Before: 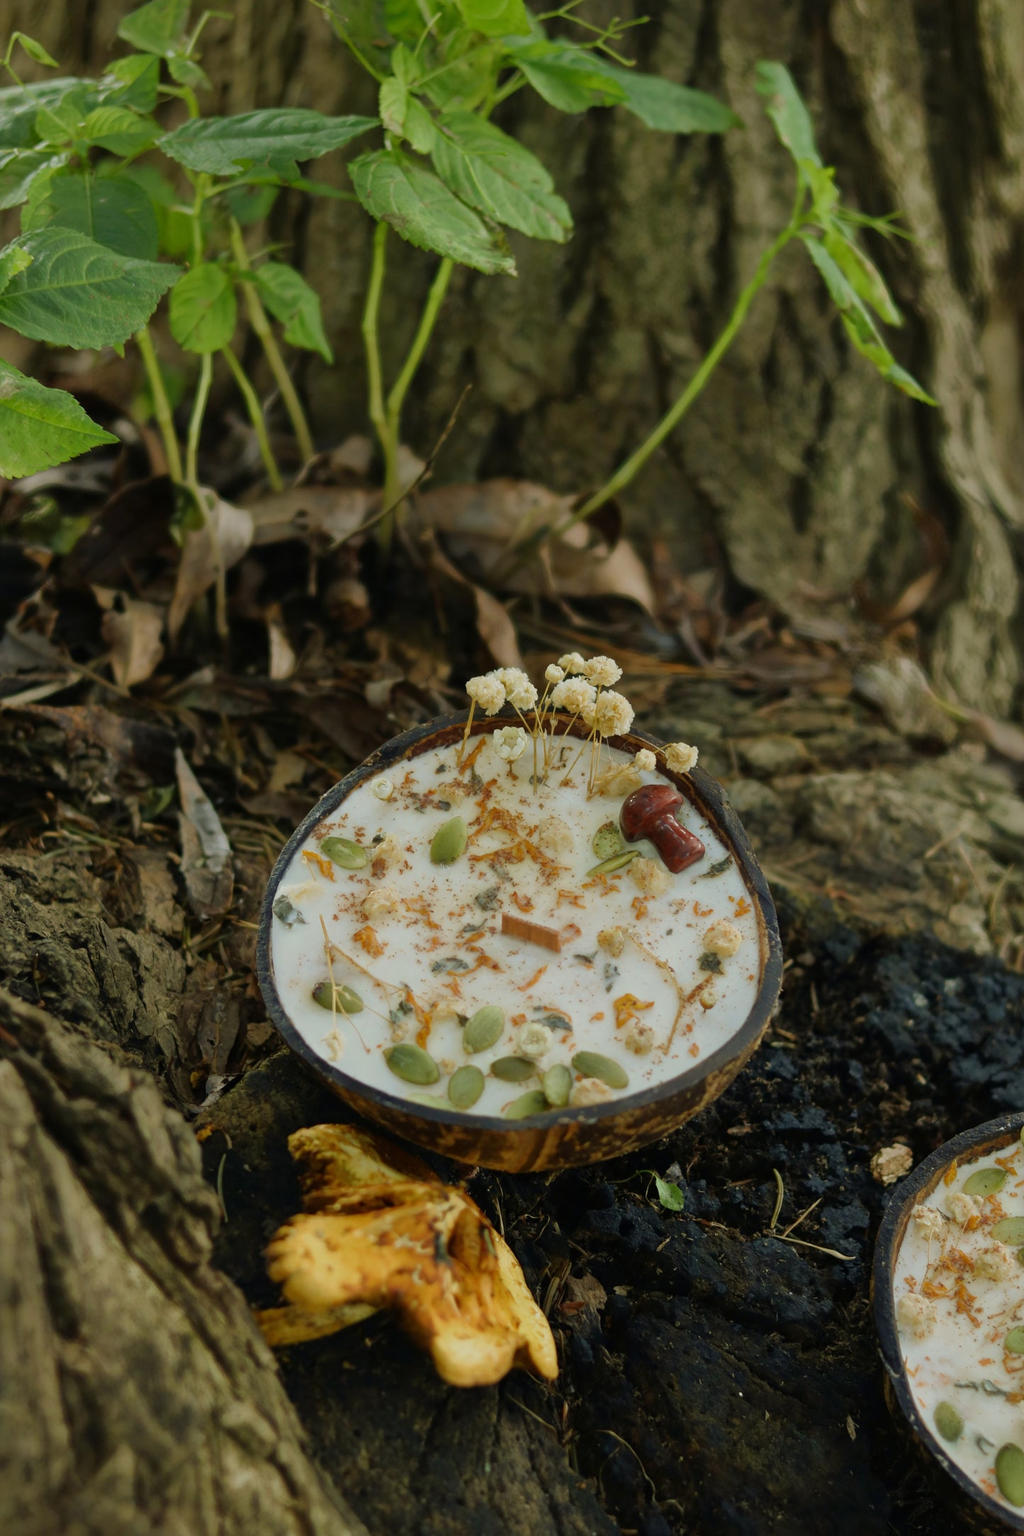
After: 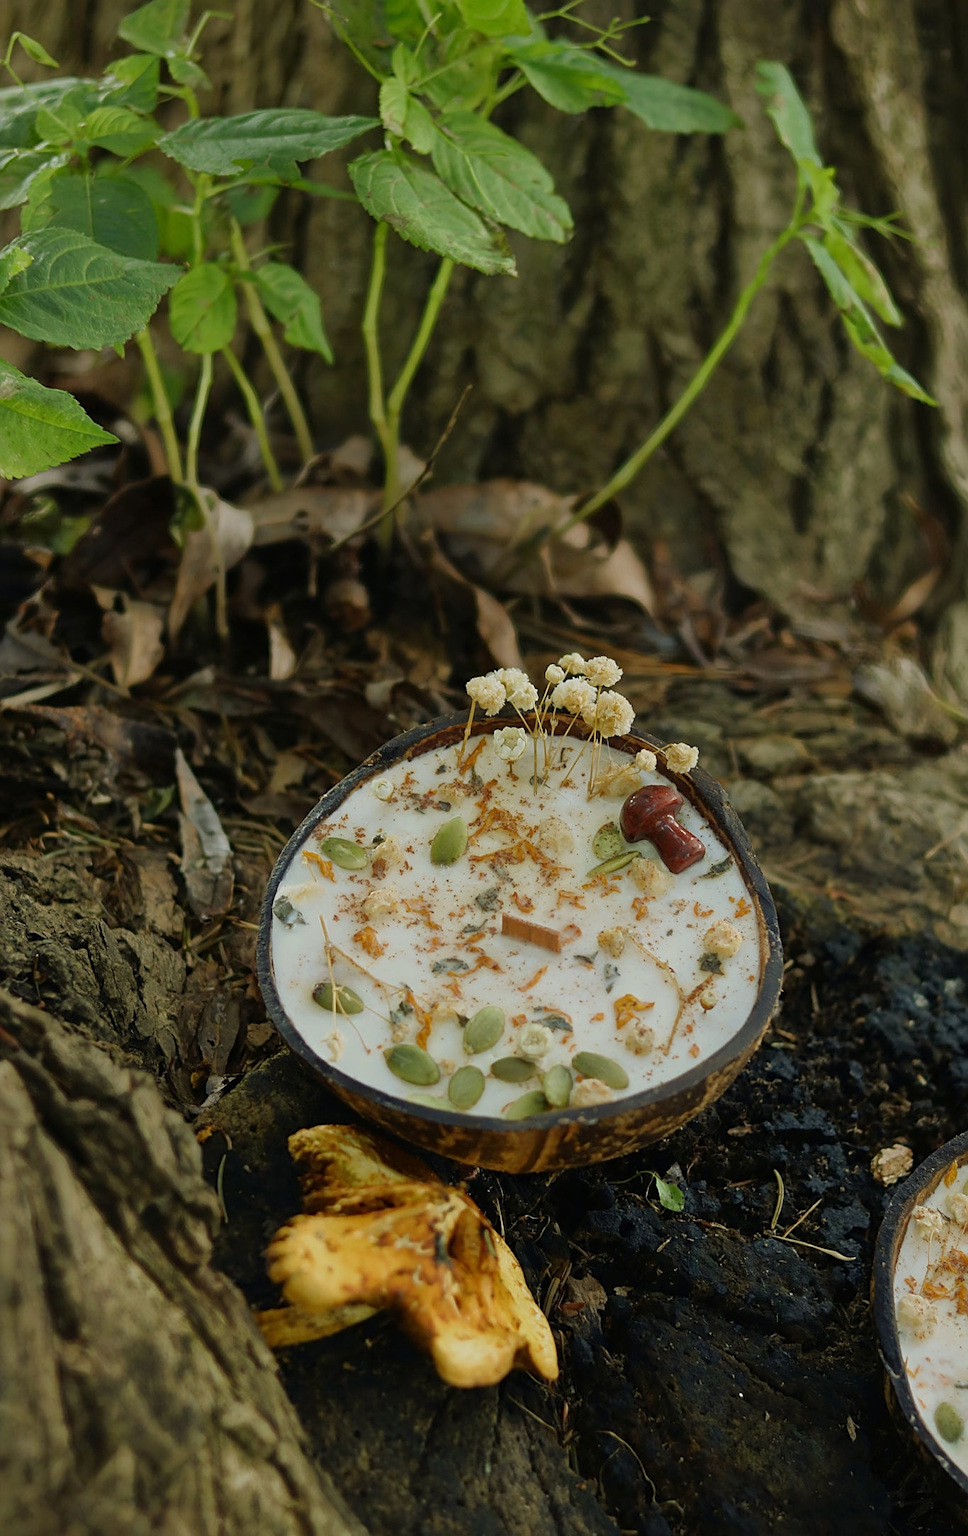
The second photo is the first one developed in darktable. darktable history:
sharpen: on, module defaults
crop and rotate: right 5.365%
